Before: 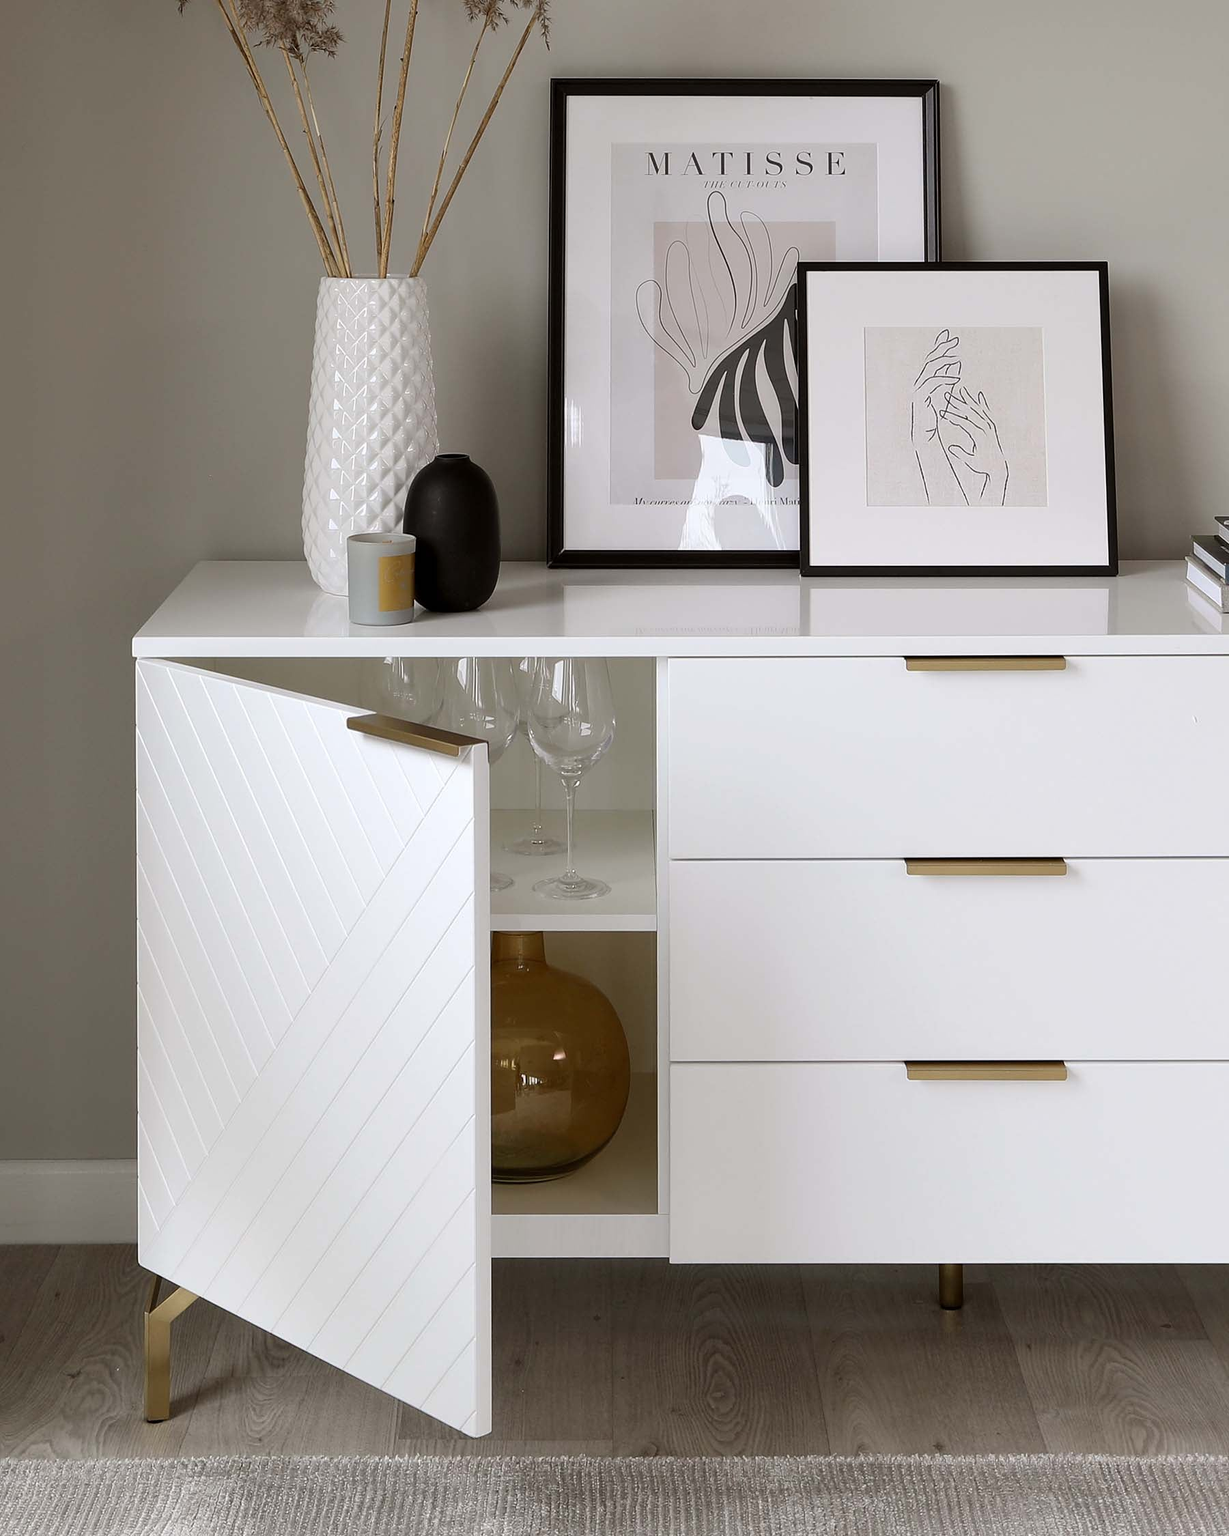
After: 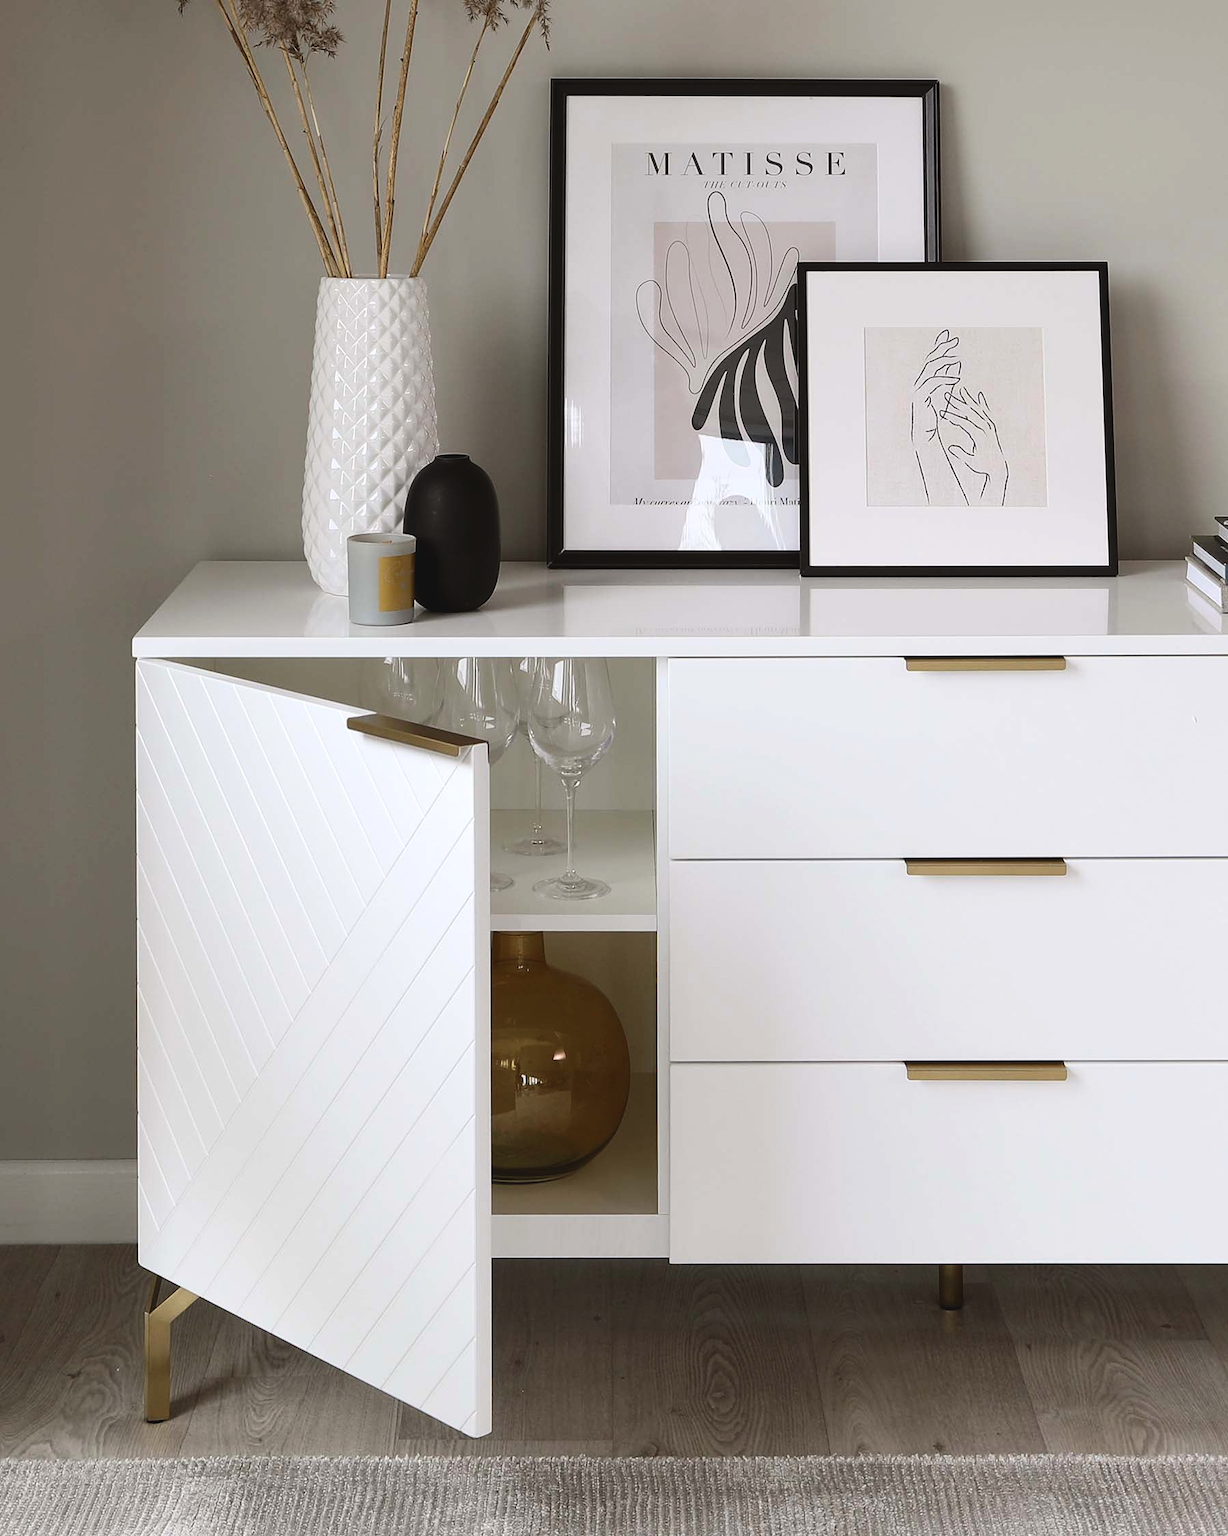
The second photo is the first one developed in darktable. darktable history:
color balance rgb: global offset › luminance 0.777%, perceptual saturation grading › global saturation 0.937%, global vibrance 15.76%, saturation formula JzAzBz (2021)
contrast brightness saturation: contrast 0.143
